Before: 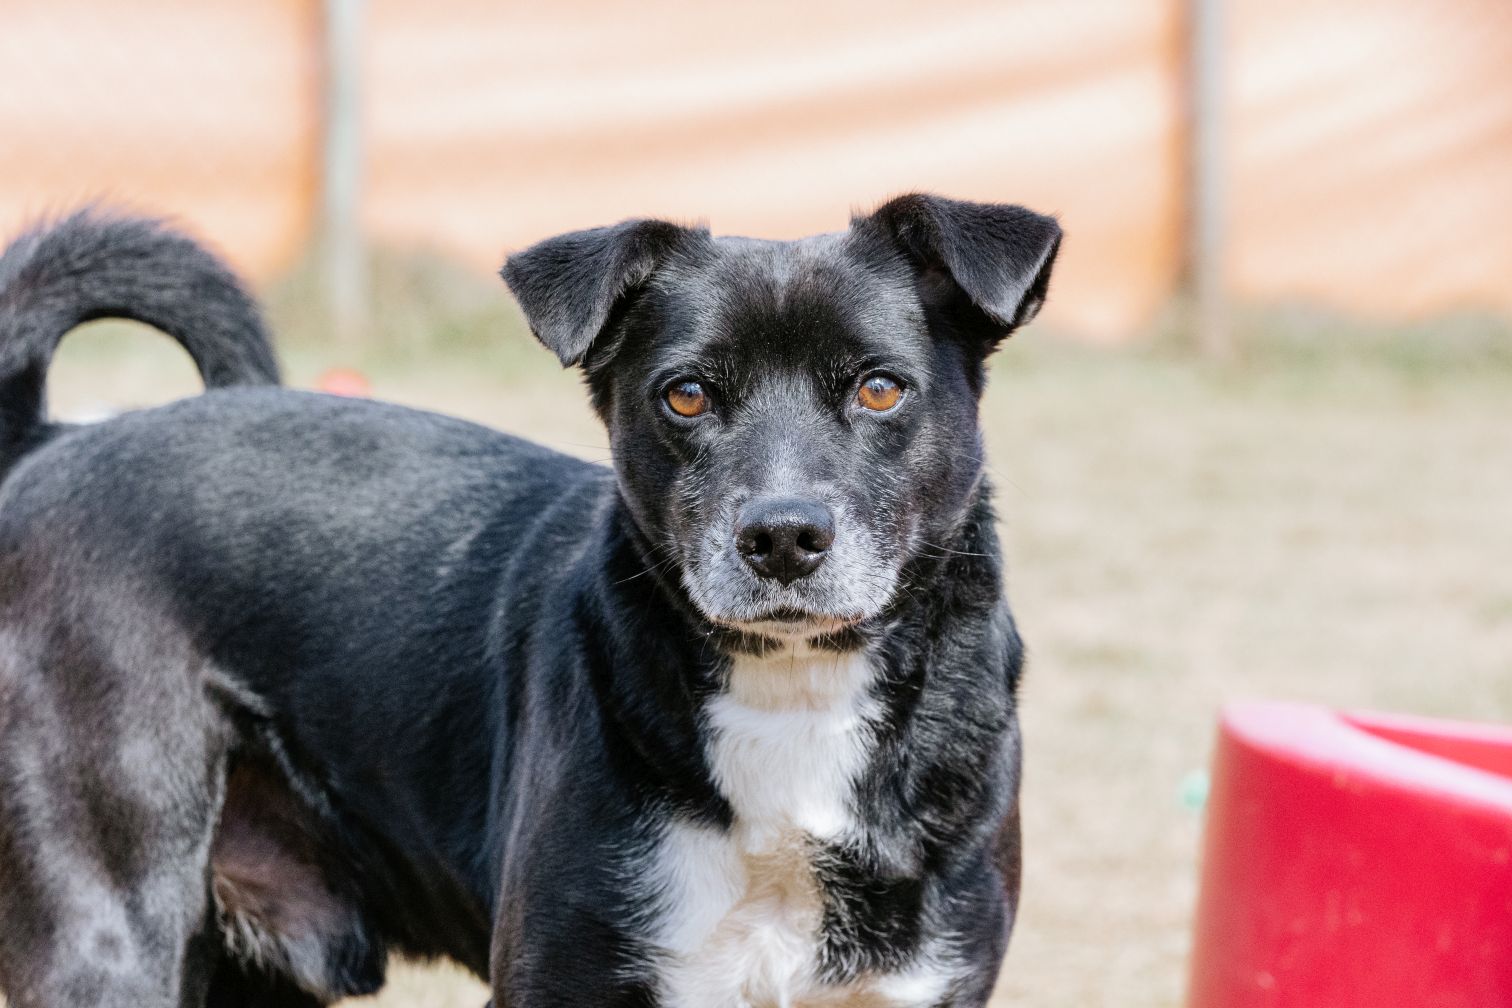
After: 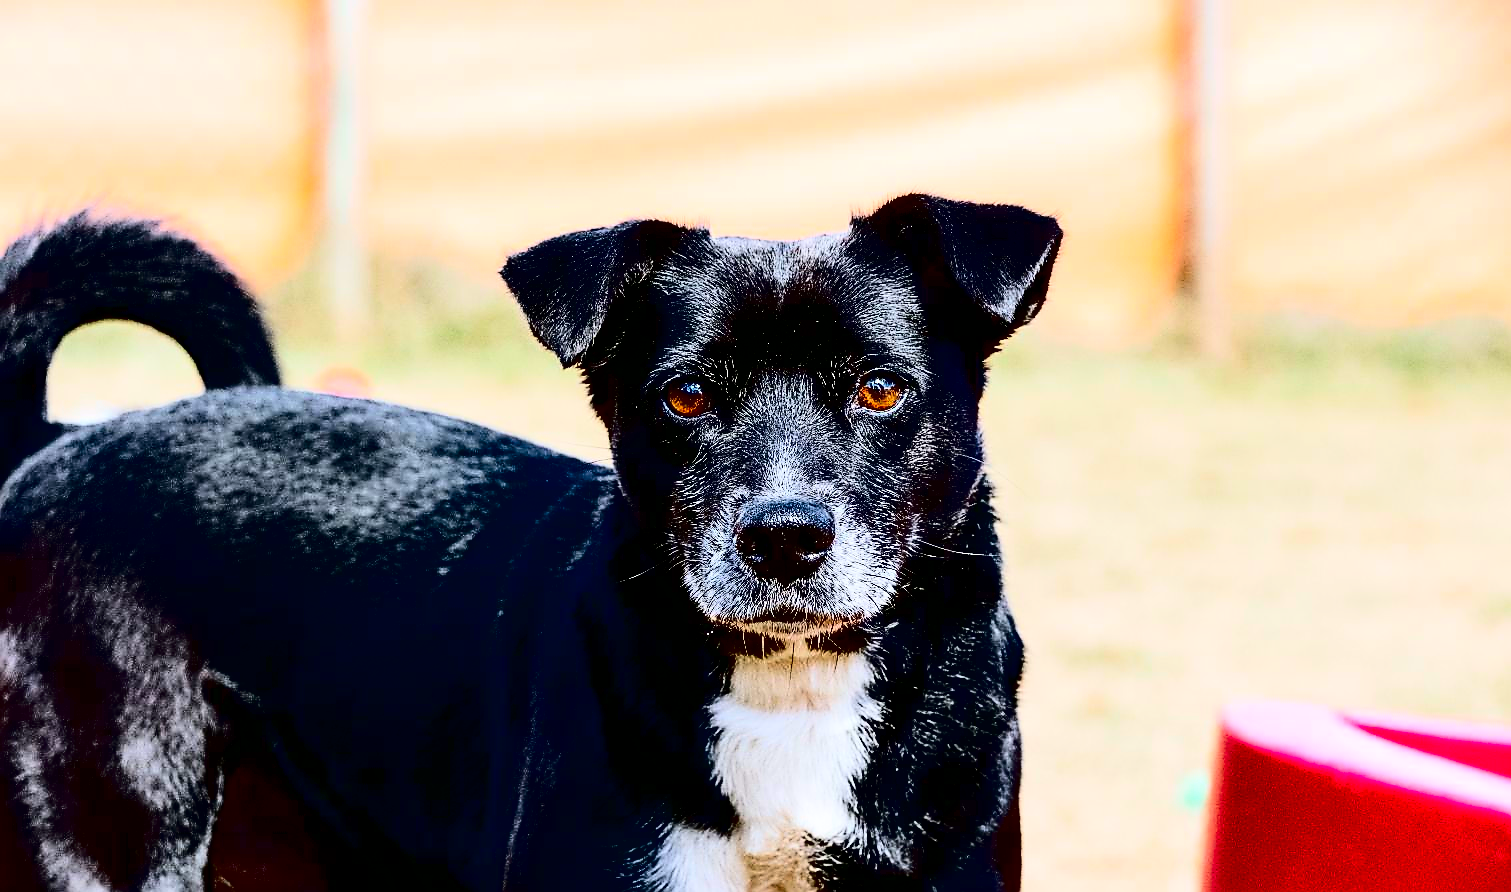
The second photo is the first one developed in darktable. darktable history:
contrast brightness saturation: contrast 0.77, brightness -1, saturation 1
sharpen: radius 1.4, amount 1.25, threshold 0.7
crop and rotate: top 0%, bottom 11.49%
